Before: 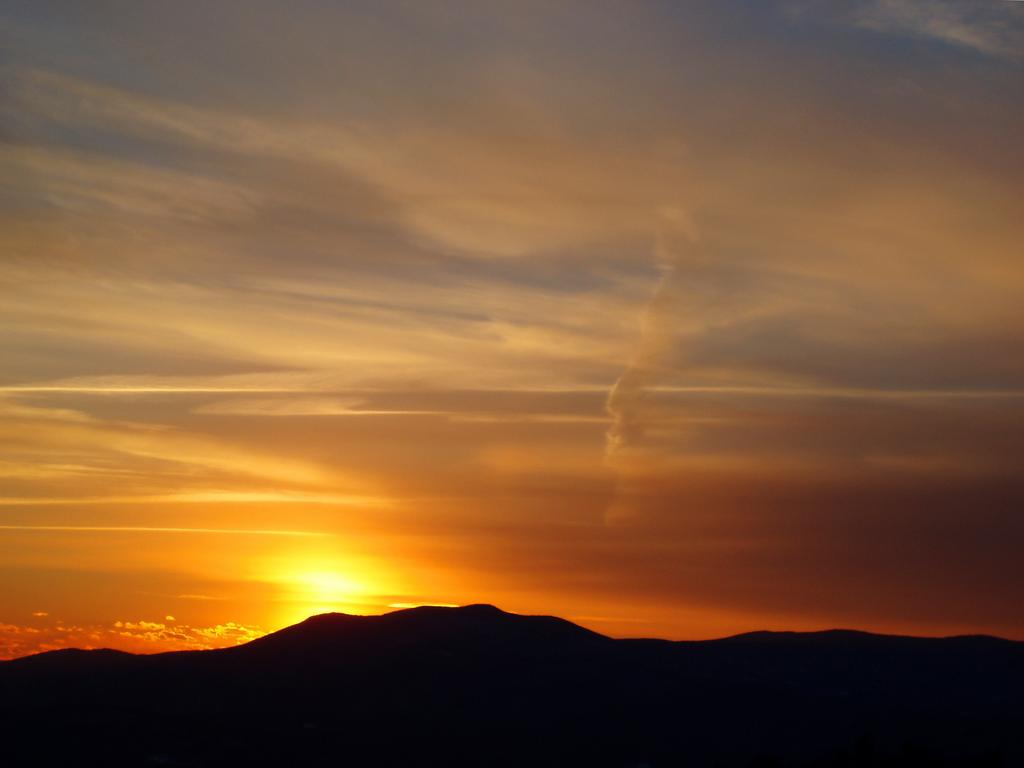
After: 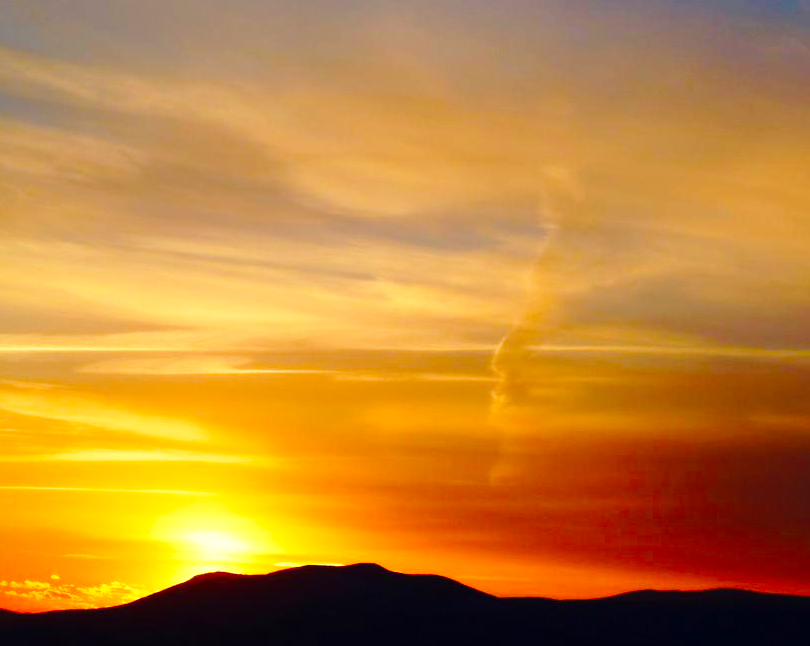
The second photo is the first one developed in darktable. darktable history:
crop: left 11.296%, top 5.411%, right 9.565%, bottom 10.458%
velvia: strength 32.34%, mid-tones bias 0.2
base curve: curves: ch0 [(0, 0) (0.028, 0.03) (0.121, 0.232) (0.46, 0.748) (0.859, 0.968) (1, 1)], preserve colors none
